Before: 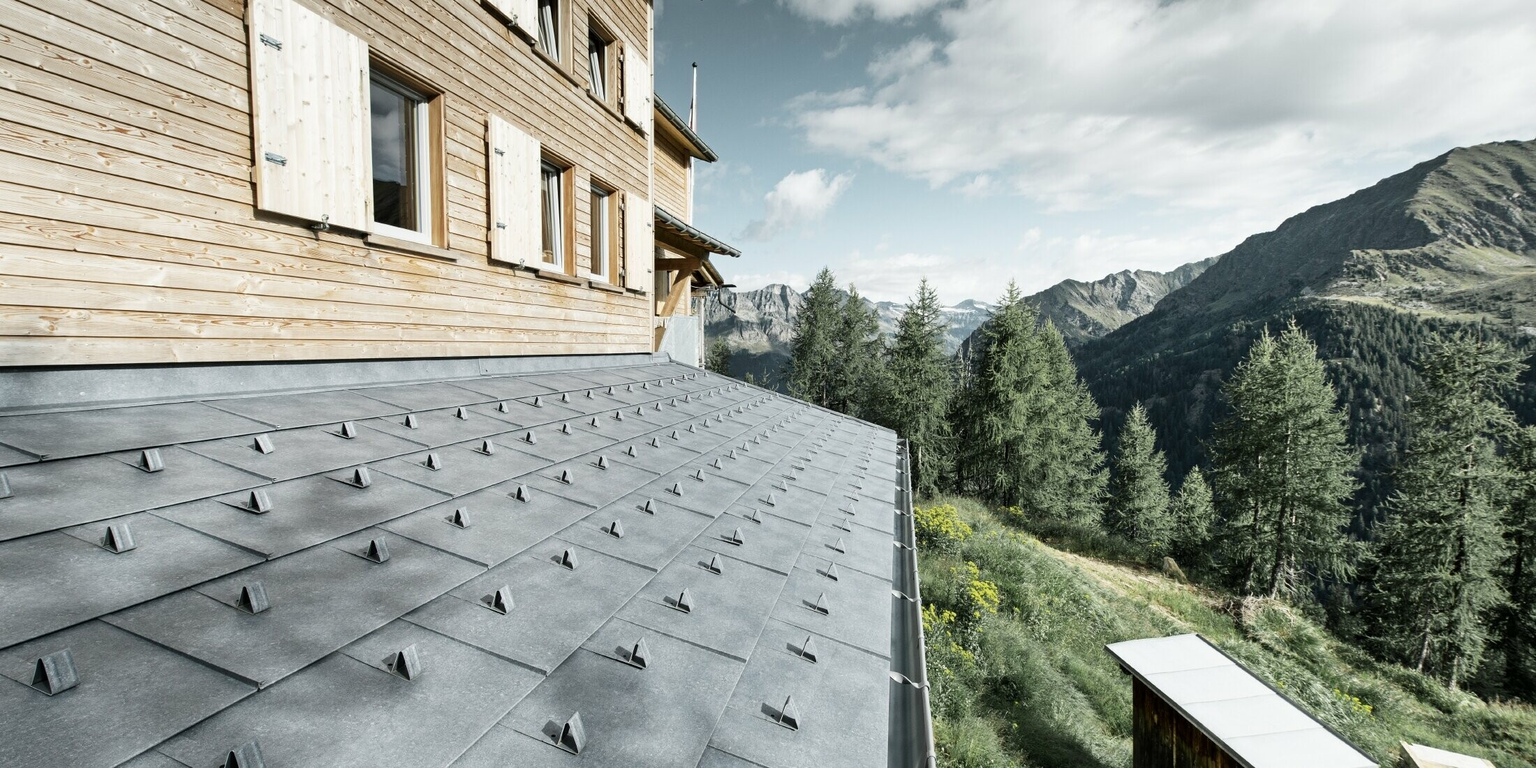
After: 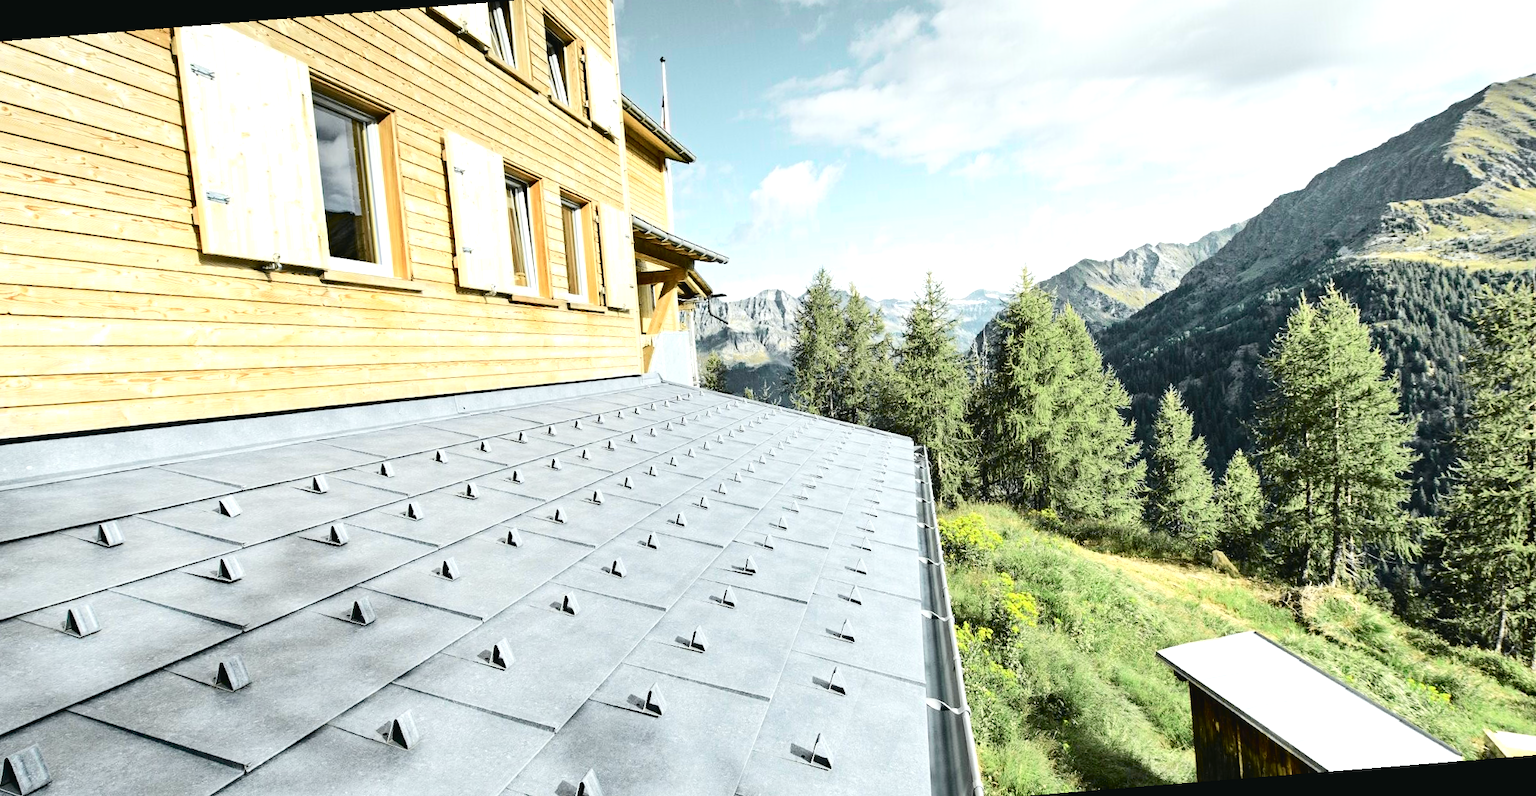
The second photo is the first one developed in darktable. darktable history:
haze removal: compatibility mode true, adaptive false
rotate and perspective: rotation -4.57°, crop left 0.054, crop right 0.944, crop top 0.087, crop bottom 0.914
exposure: black level correction 0, exposure 1 EV, compensate exposure bias true, compensate highlight preservation false
tone curve: curves: ch0 [(0, 0.03) (0.113, 0.087) (0.207, 0.184) (0.515, 0.612) (0.712, 0.793) (1, 0.946)]; ch1 [(0, 0) (0.172, 0.123) (0.317, 0.279) (0.414, 0.382) (0.476, 0.479) (0.505, 0.498) (0.534, 0.534) (0.621, 0.65) (0.709, 0.764) (1, 1)]; ch2 [(0, 0) (0.411, 0.424) (0.505, 0.505) (0.521, 0.524) (0.537, 0.57) (0.65, 0.699) (1, 1)], color space Lab, independent channels, preserve colors none
